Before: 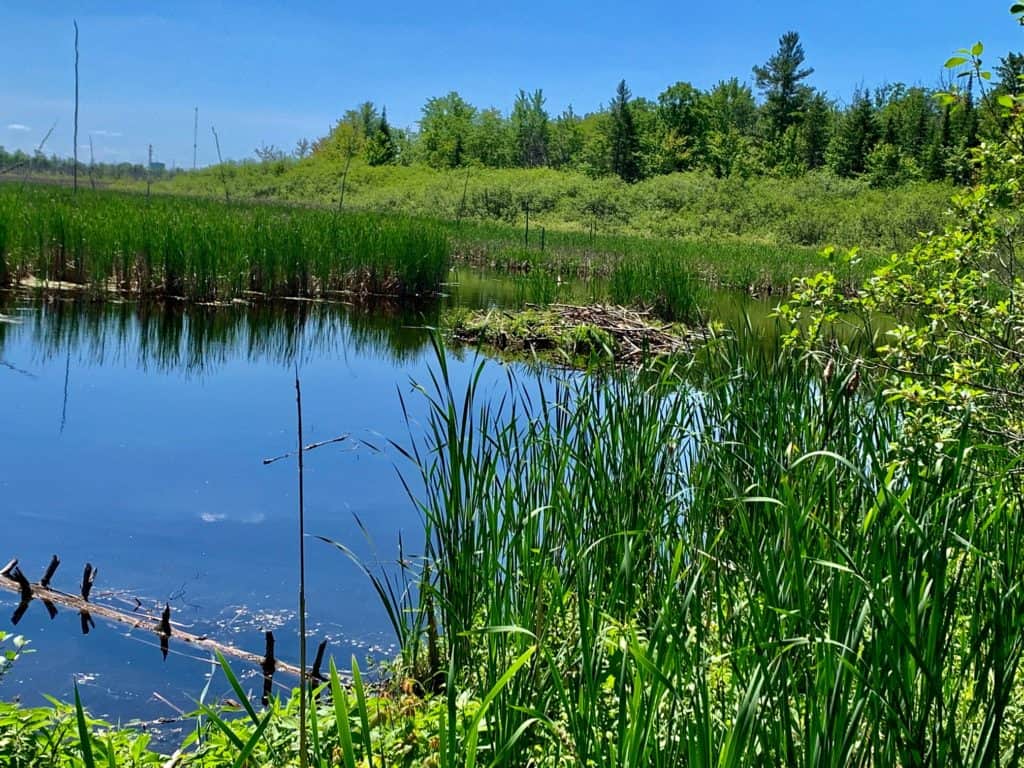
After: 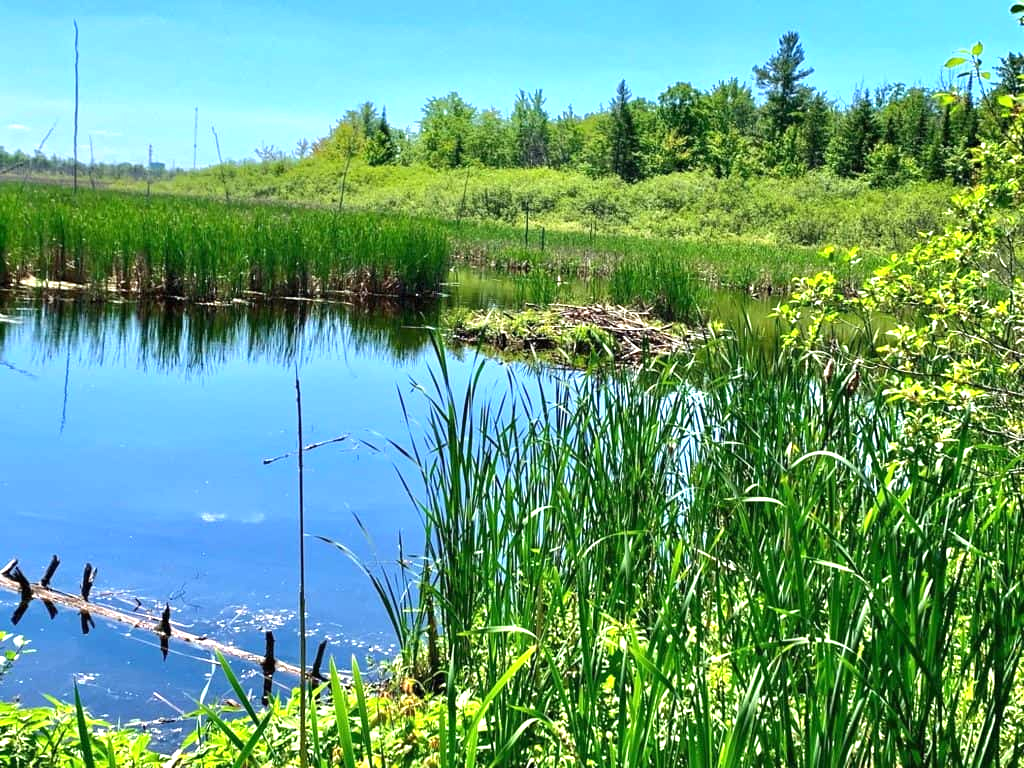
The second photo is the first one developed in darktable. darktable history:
exposure: black level correction 0, exposure 1.099 EV, compensate exposure bias true, compensate highlight preservation false
